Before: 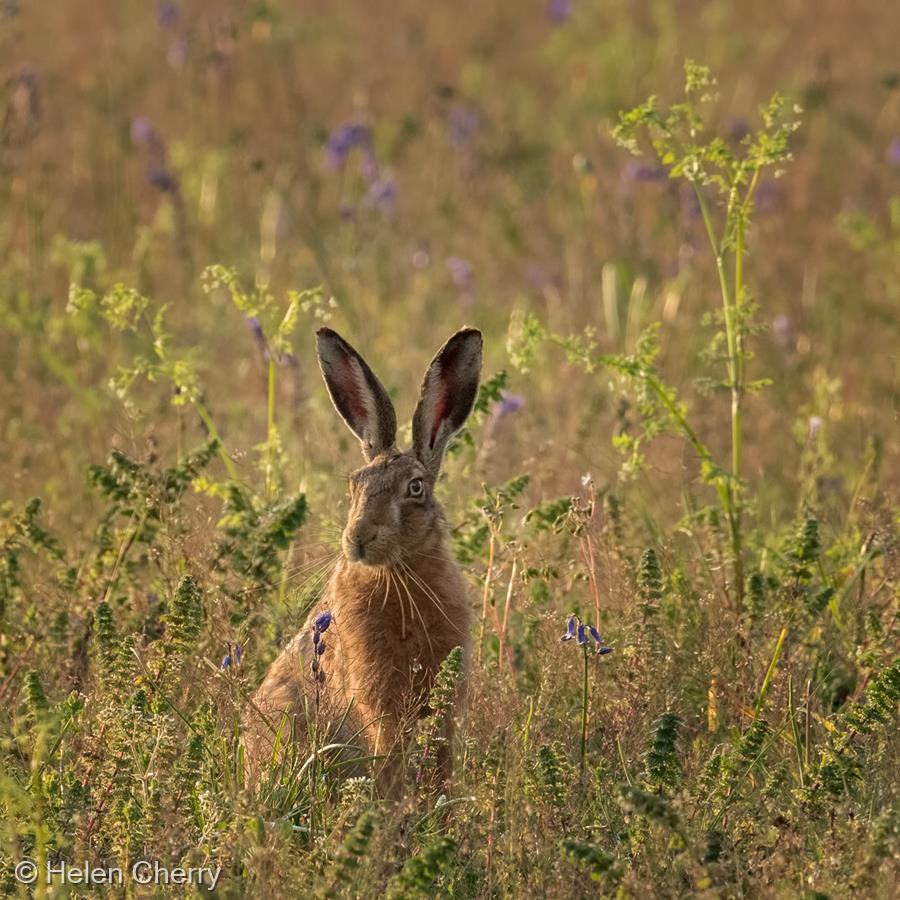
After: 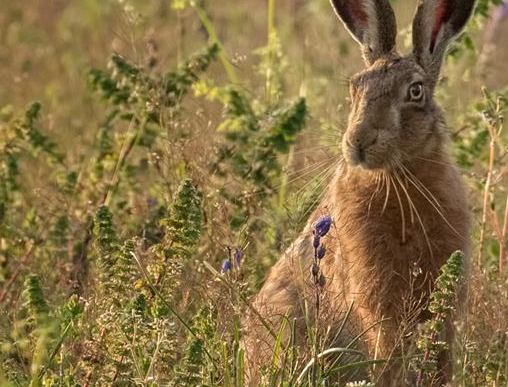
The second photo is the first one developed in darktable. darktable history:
crop: top 44.023%, right 43.551%, bottom 12.952%
color balance rgb: power › hue 61.8°, perceptual saturation grading › global saturation -1.928%, perceptual saturation grading › highlights -7.456%, perceptual saturation grading › mid-tones 7.811%, perceptual saturation grading › shadows 3.808%
